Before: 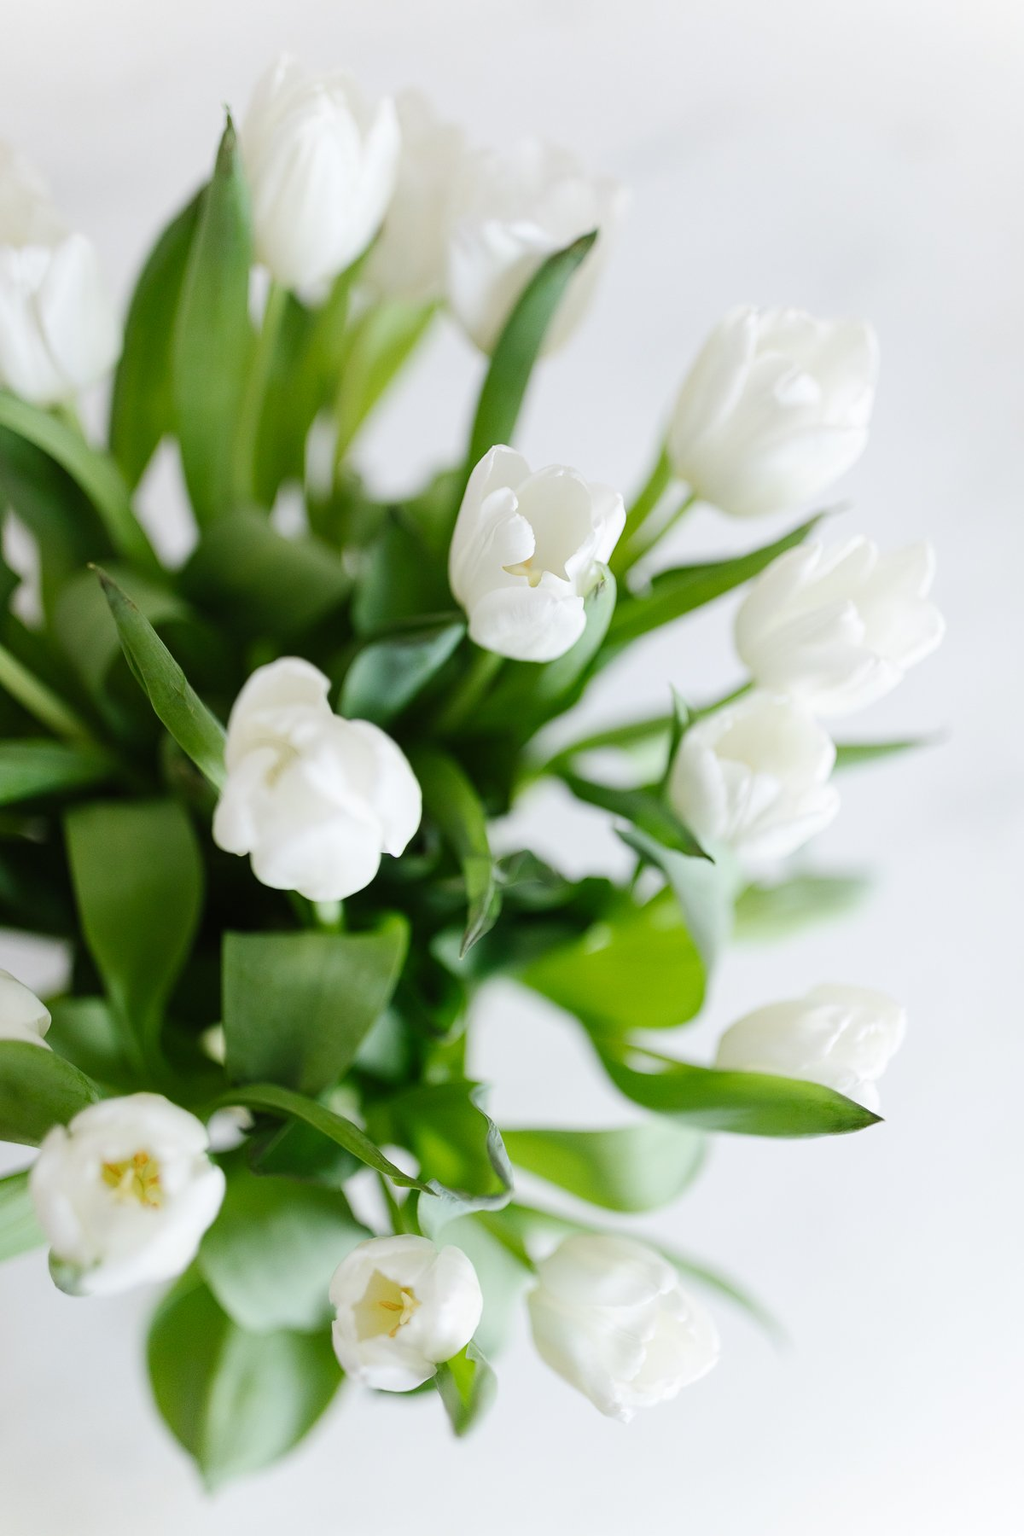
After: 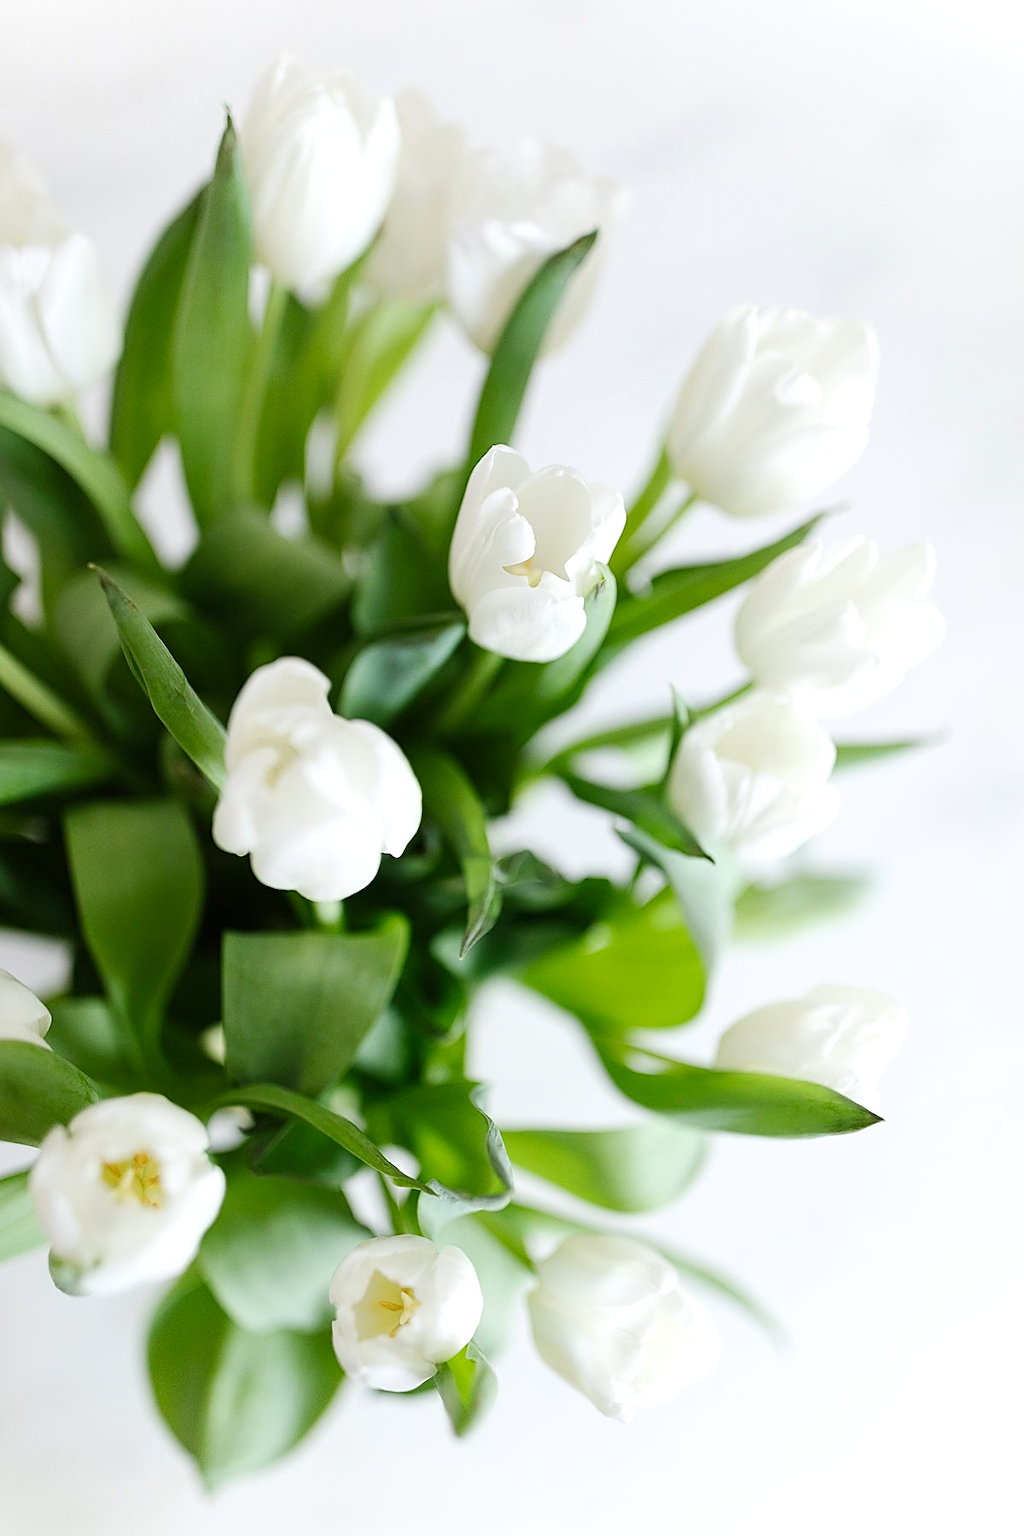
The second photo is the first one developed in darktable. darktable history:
sharpen: on, module defaults
exposure: black level correction 0.001, exposure 0.191 EV, compensate exposure bias true, compensate highlight preservation false
